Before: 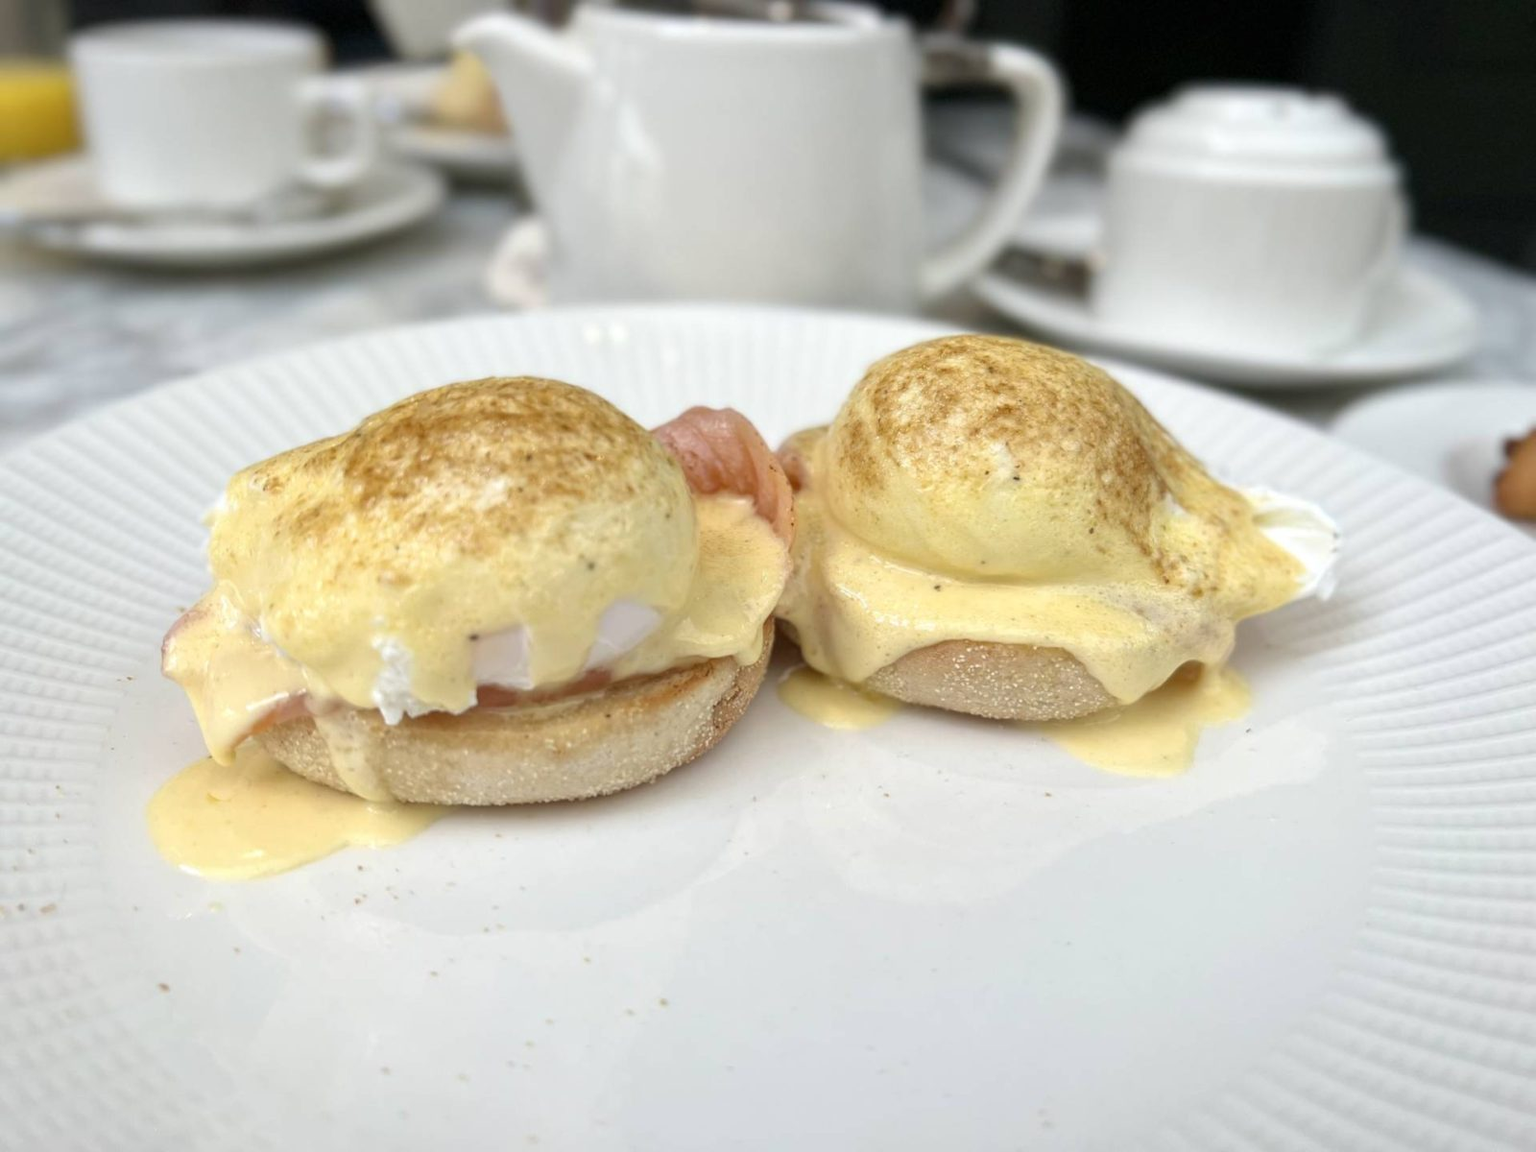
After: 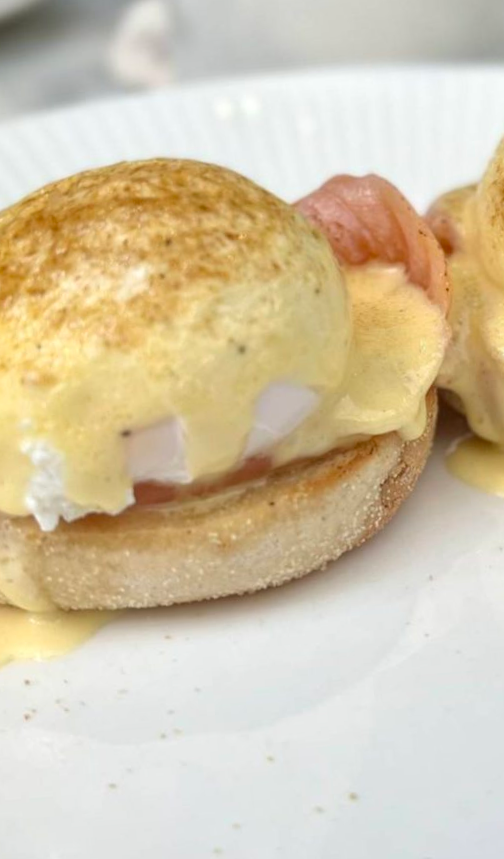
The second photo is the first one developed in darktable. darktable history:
rotate and perspective: rotation -4.57°, crop left 0.054, crop right 0.944, crop top 0.087, crop bottom 0.914
crop and rotate: left 21.77%, top 18.528%, right 44.676%, bottom 2.997%
